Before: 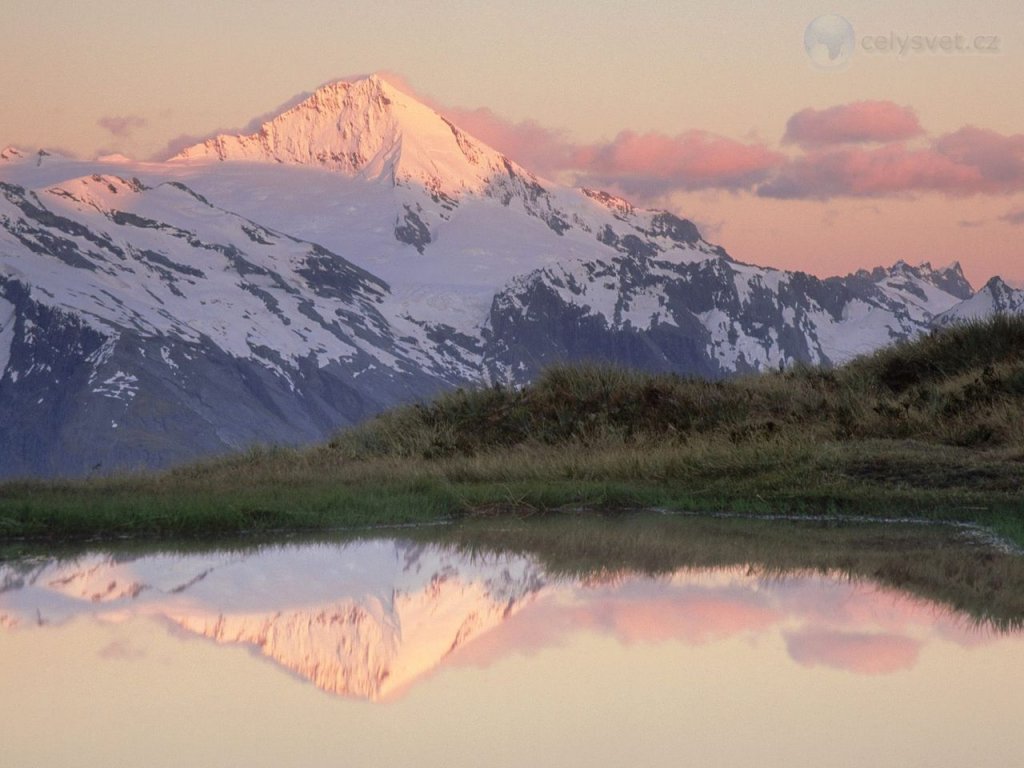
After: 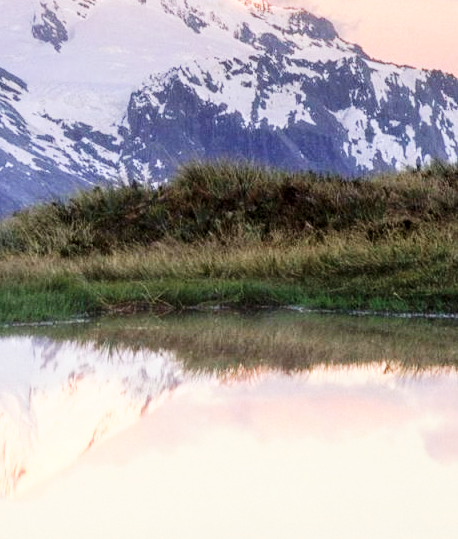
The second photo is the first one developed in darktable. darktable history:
crop: left 35.491%, top 26.364%, right 19.713%, bottom 3.396%
local contrast: on, module defaults
base curve: curves: ch0 [(0, 0) (0.007, 0.004) (0.027, 0.03) (0.046, 0.07) (0.207, 0.54) (0.442, 0.872) (0.673, 0.972) (1, 1)], preserve colors none
